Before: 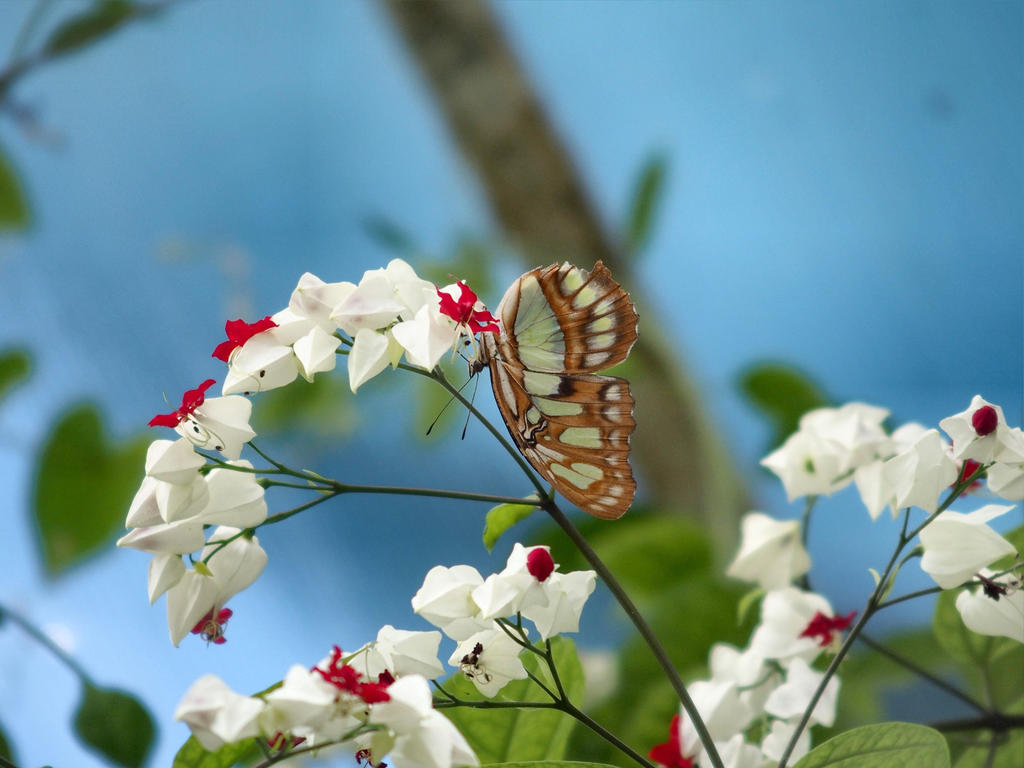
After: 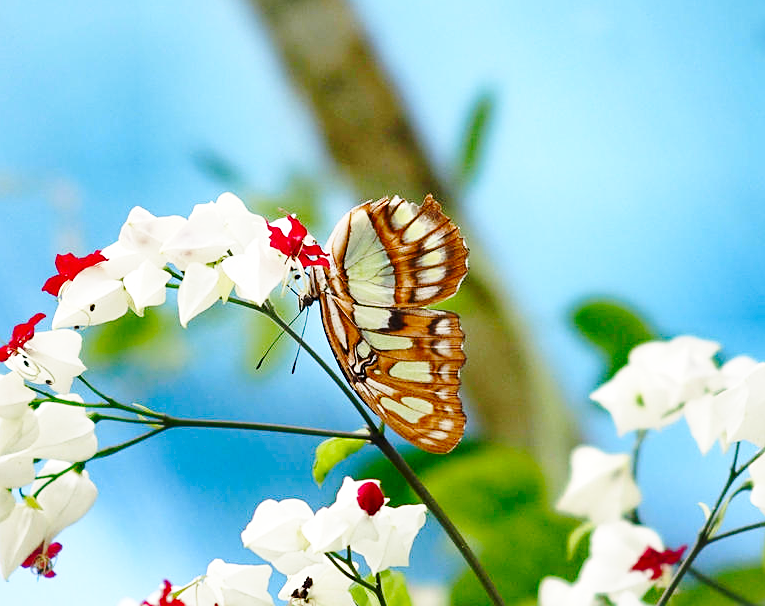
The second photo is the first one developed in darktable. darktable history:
crop: left 16.605%, top 8.638%, right 8.601%, bottom 12.437%
color balance rgb: highlights gain › chroma 0.168%, highlights gain › hue 330.87°, perceptual saturation grading › global saturation 0.039%, perceptual saturation grading › highlights -19.96%, perceptual saturation grading › shadows 19.818%, global vibrance 20%
color zones: curves: ch0 [(0.068, 0.464) (0.25, 0.5) (0.48, 0.508) (0.75, 0.536) (0.886, 0.476) (0.967, 0.456)]; ch1 [(0.066, 0.456) (0.25, 0.5) (0.616, 0.508) (0.746, 0.56) (0.934, 0.444)], mix 19.15%
base curve: curves: ch0 [(0, 0) (0.032, 0.037) (0.105, 0.228) (0.435, 0.76) (0.856, 0.983) (1, 1)], preserve colors none
contrast brightness saturation: saturation 0.096
sharpen: on, module defaults
